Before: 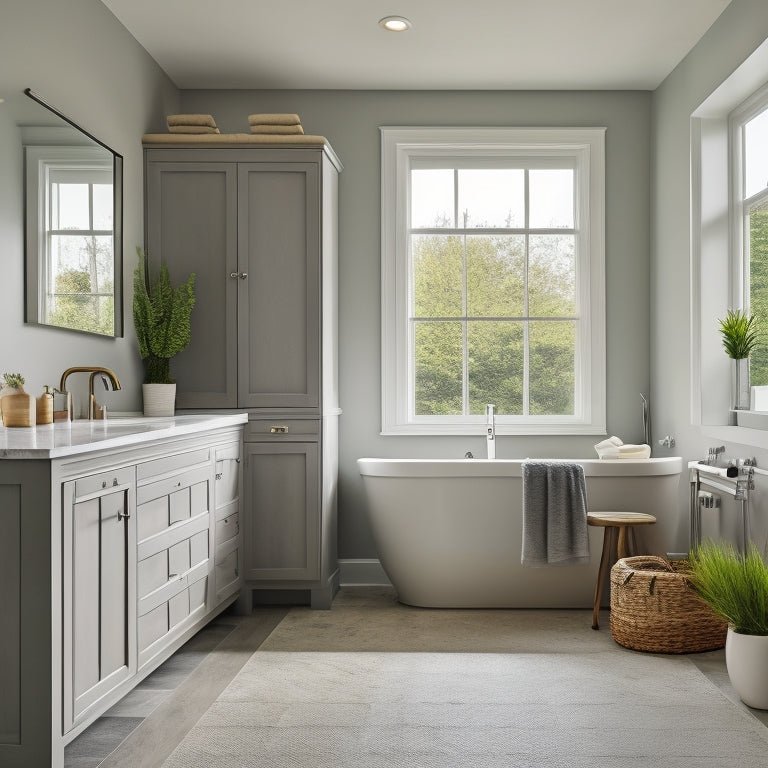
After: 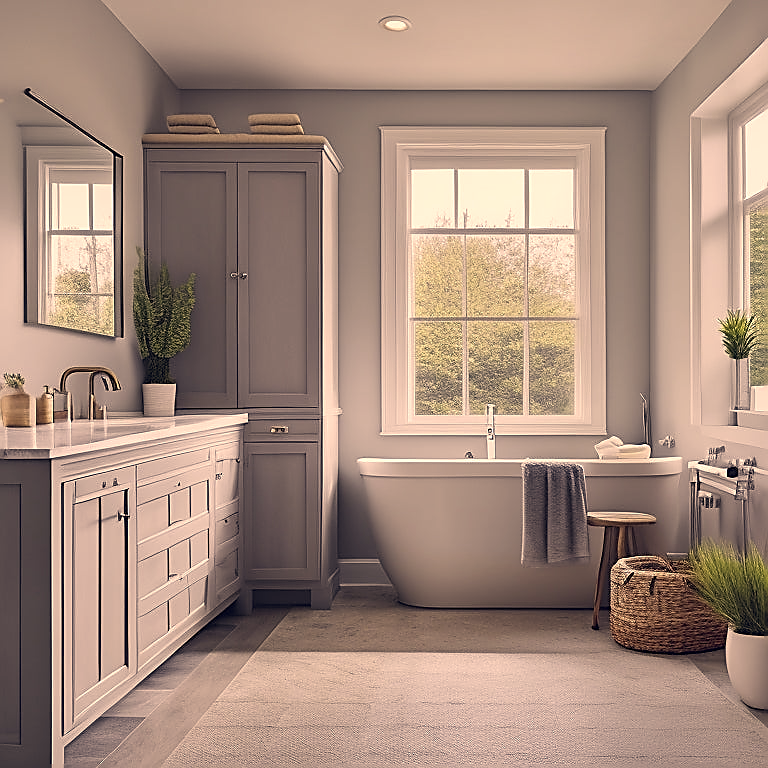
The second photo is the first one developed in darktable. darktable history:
color correction: highlights a* 19.59, highlights b* 27.49, shadows a* 3.46, shadows b* -17.28, saturation 0.73
sharpen: radius 1.4, amount 1.25, threshold 0.7
